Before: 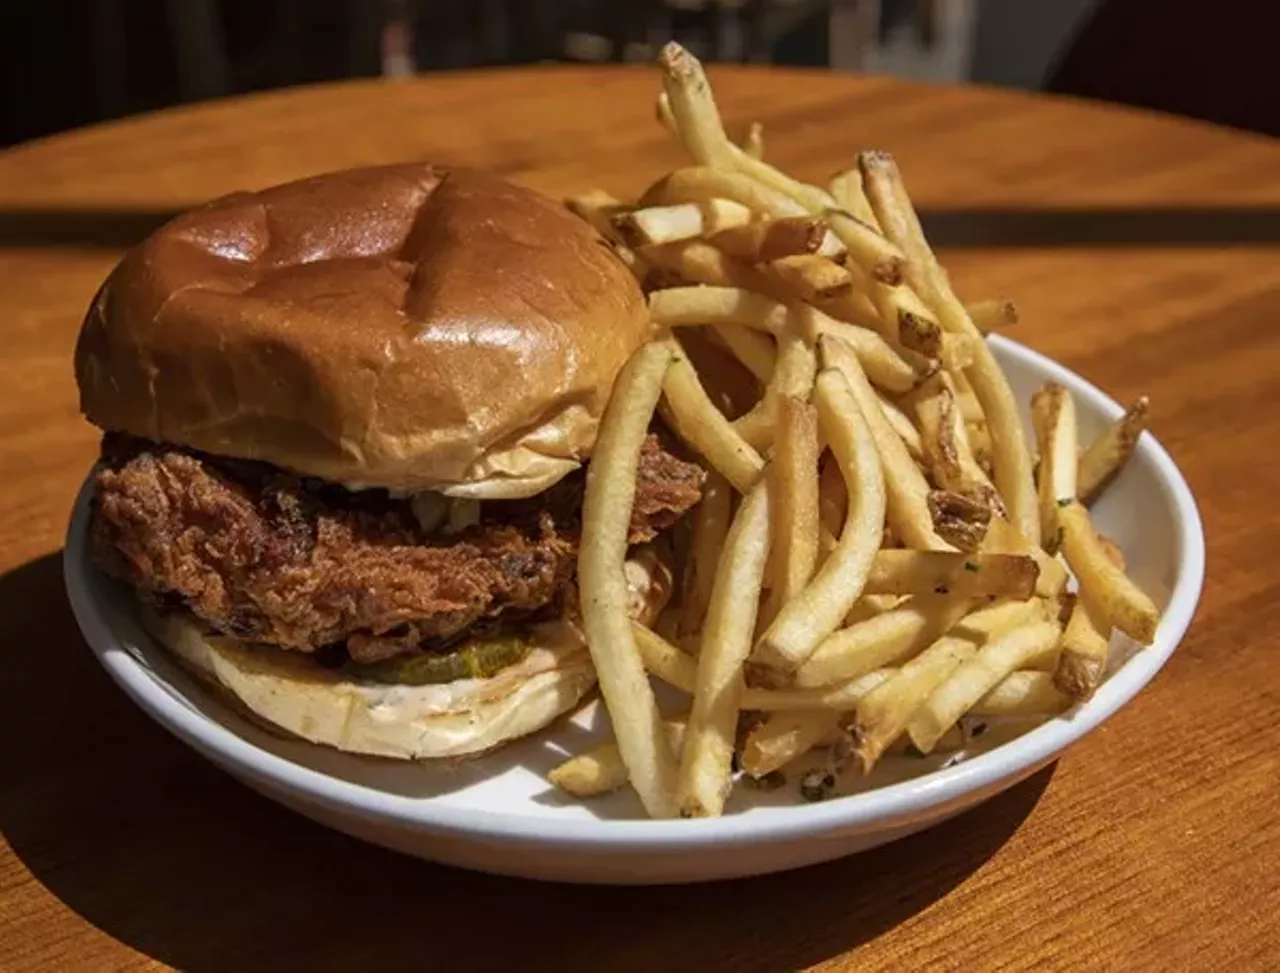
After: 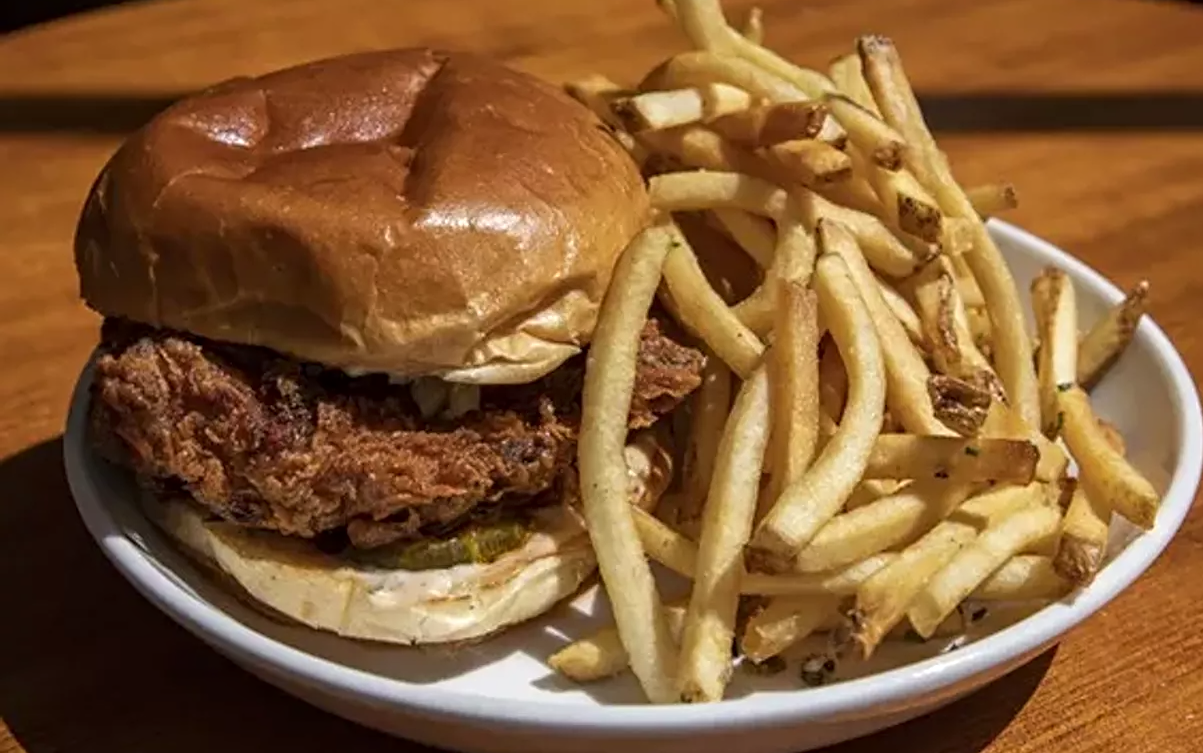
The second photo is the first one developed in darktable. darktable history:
contrast equalizer: octaves 7, y [[0.502, 0.505, 0.512, 0.529, 0.564, 0.588], [0.5 ×6], [0.502, 0.505, 0.512, 0.529, 0.564, 0.588], [0, 0.001, 0.001, 0.004, 0.008, 0.011], [0, 0.001, 0.001, 0.004, 0.008, 0.011]]
crop and rotate: angle 0.055°, top 11.825%, right 5.834%, bottom 10.64%
